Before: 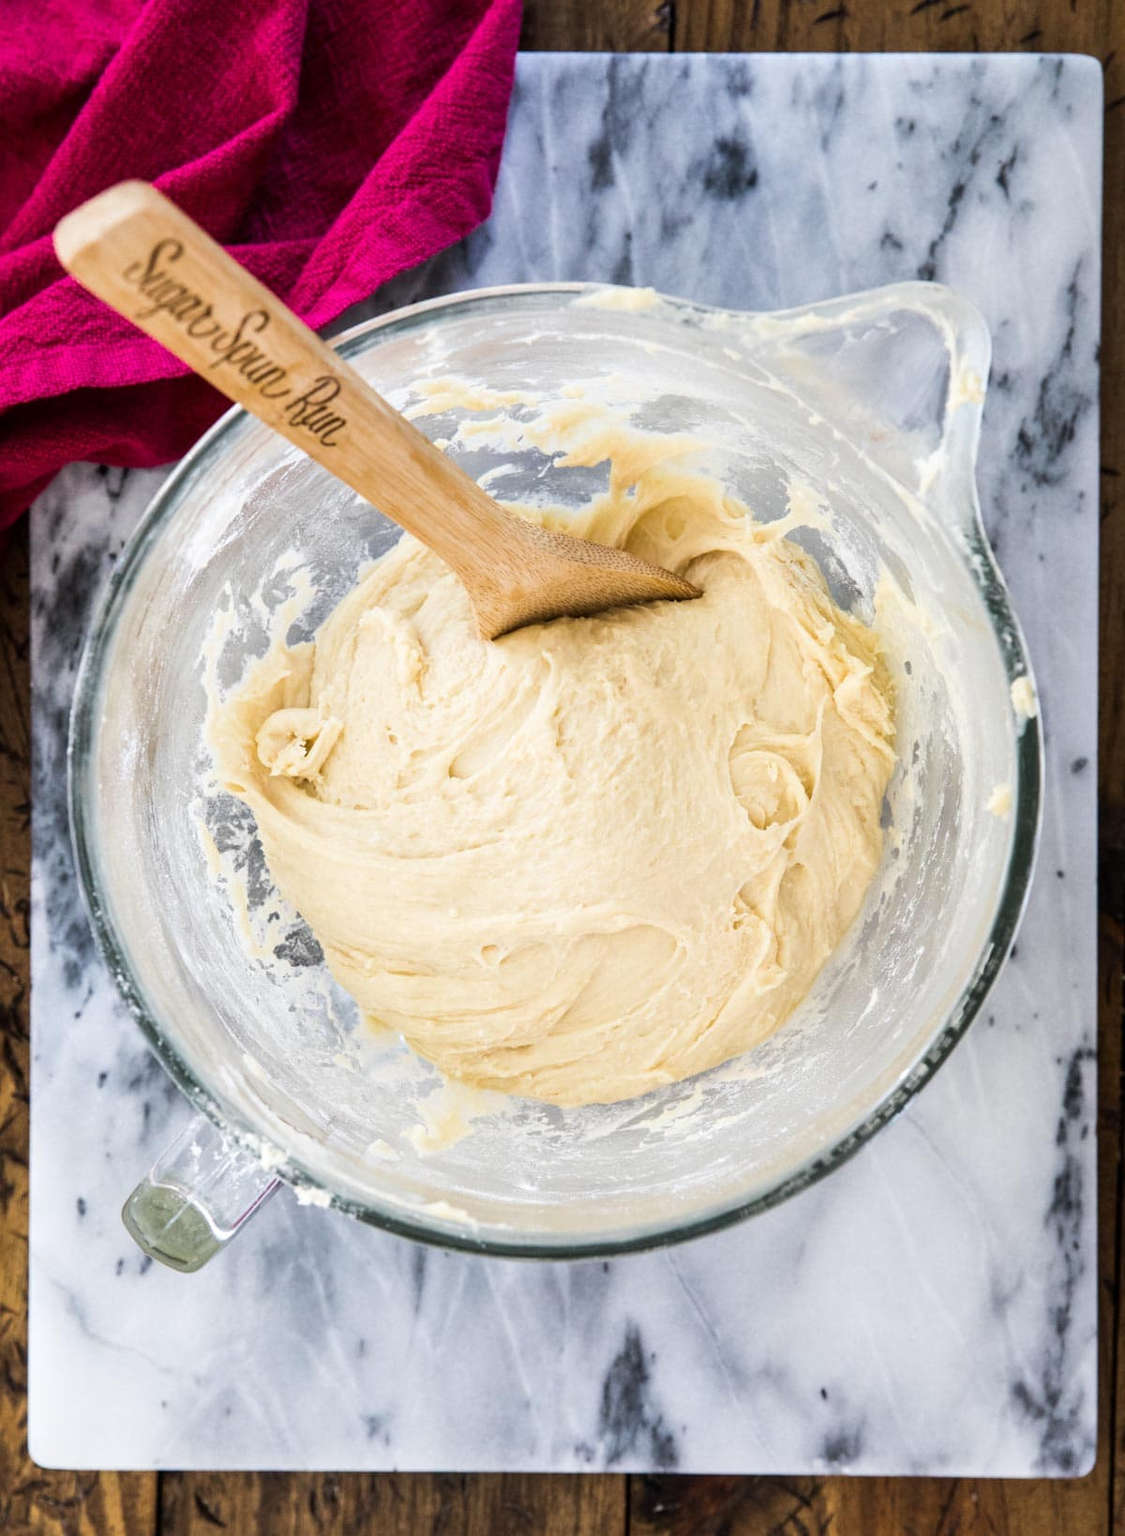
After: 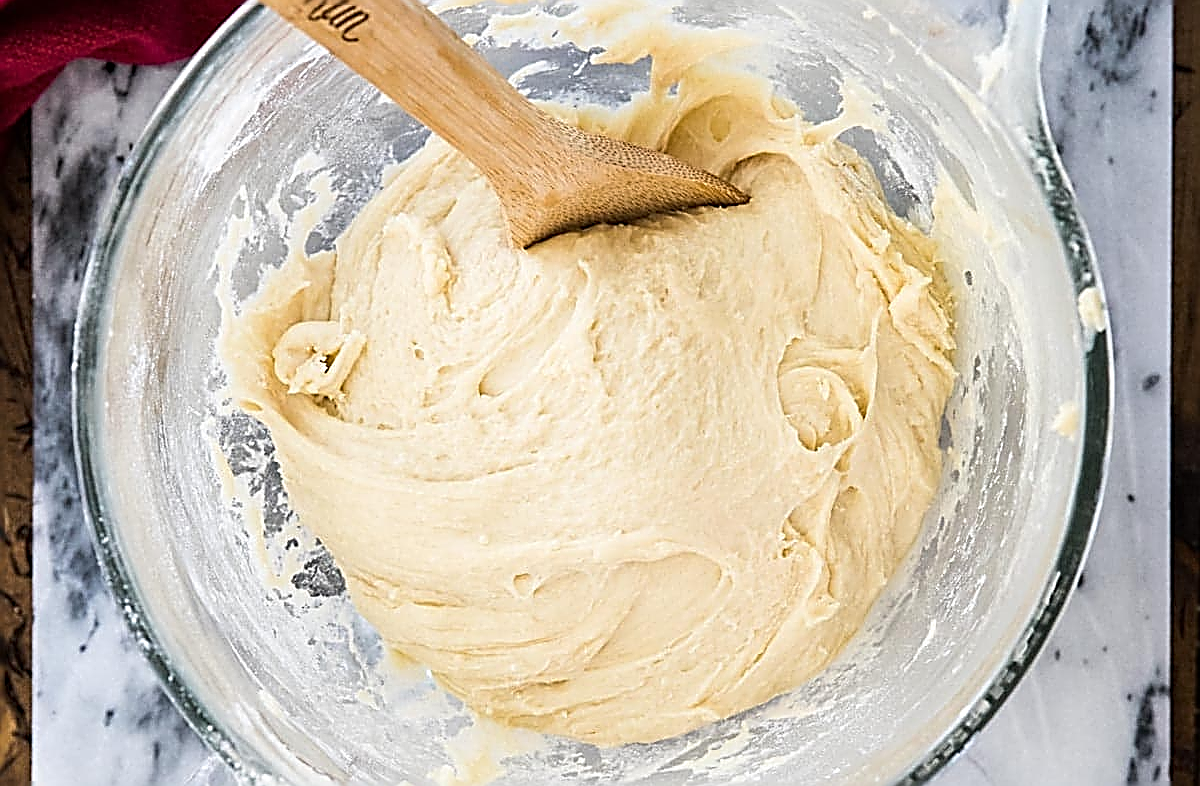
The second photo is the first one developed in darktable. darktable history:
sharpen: amount 2
crop and rotate: top 26.508%, bottom 25.475%
